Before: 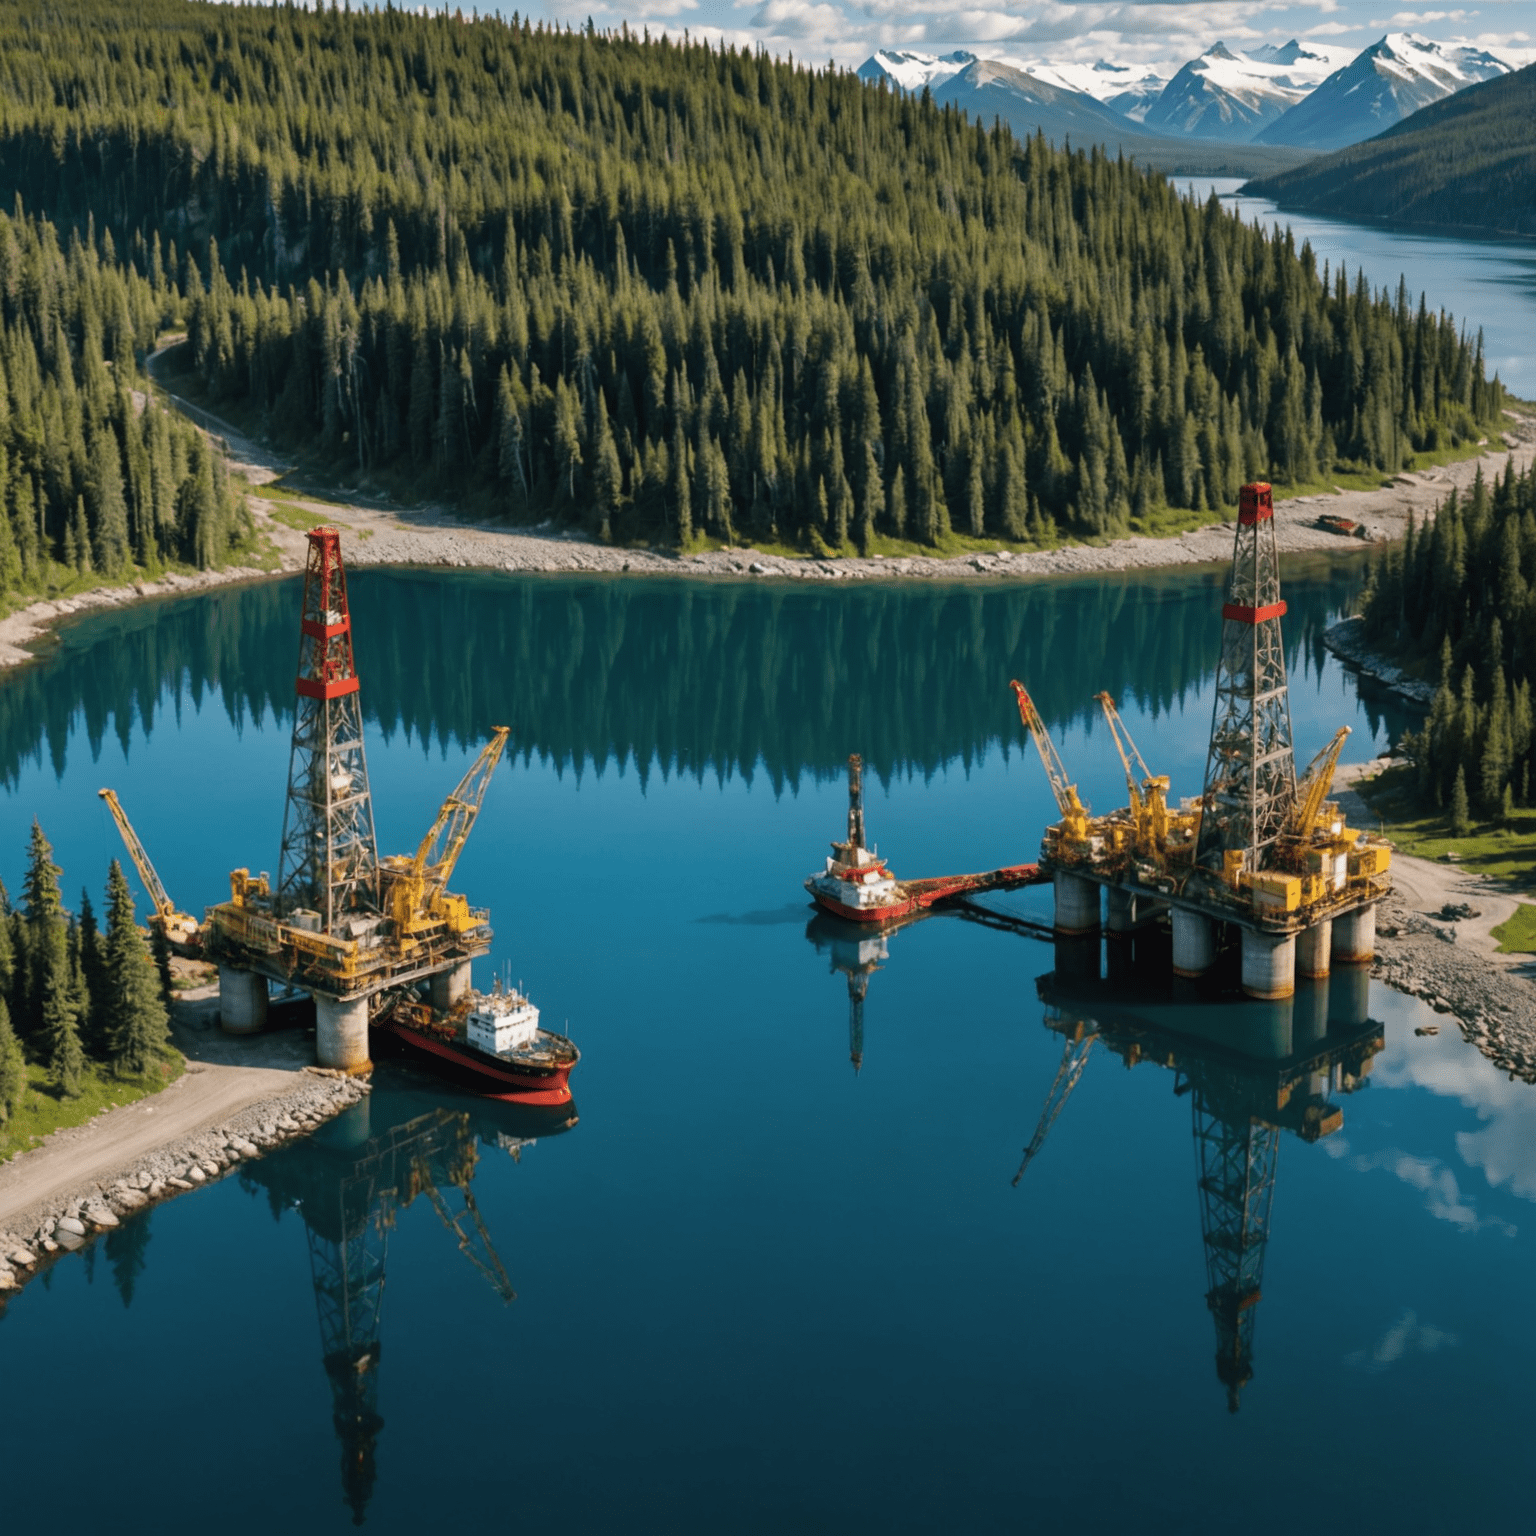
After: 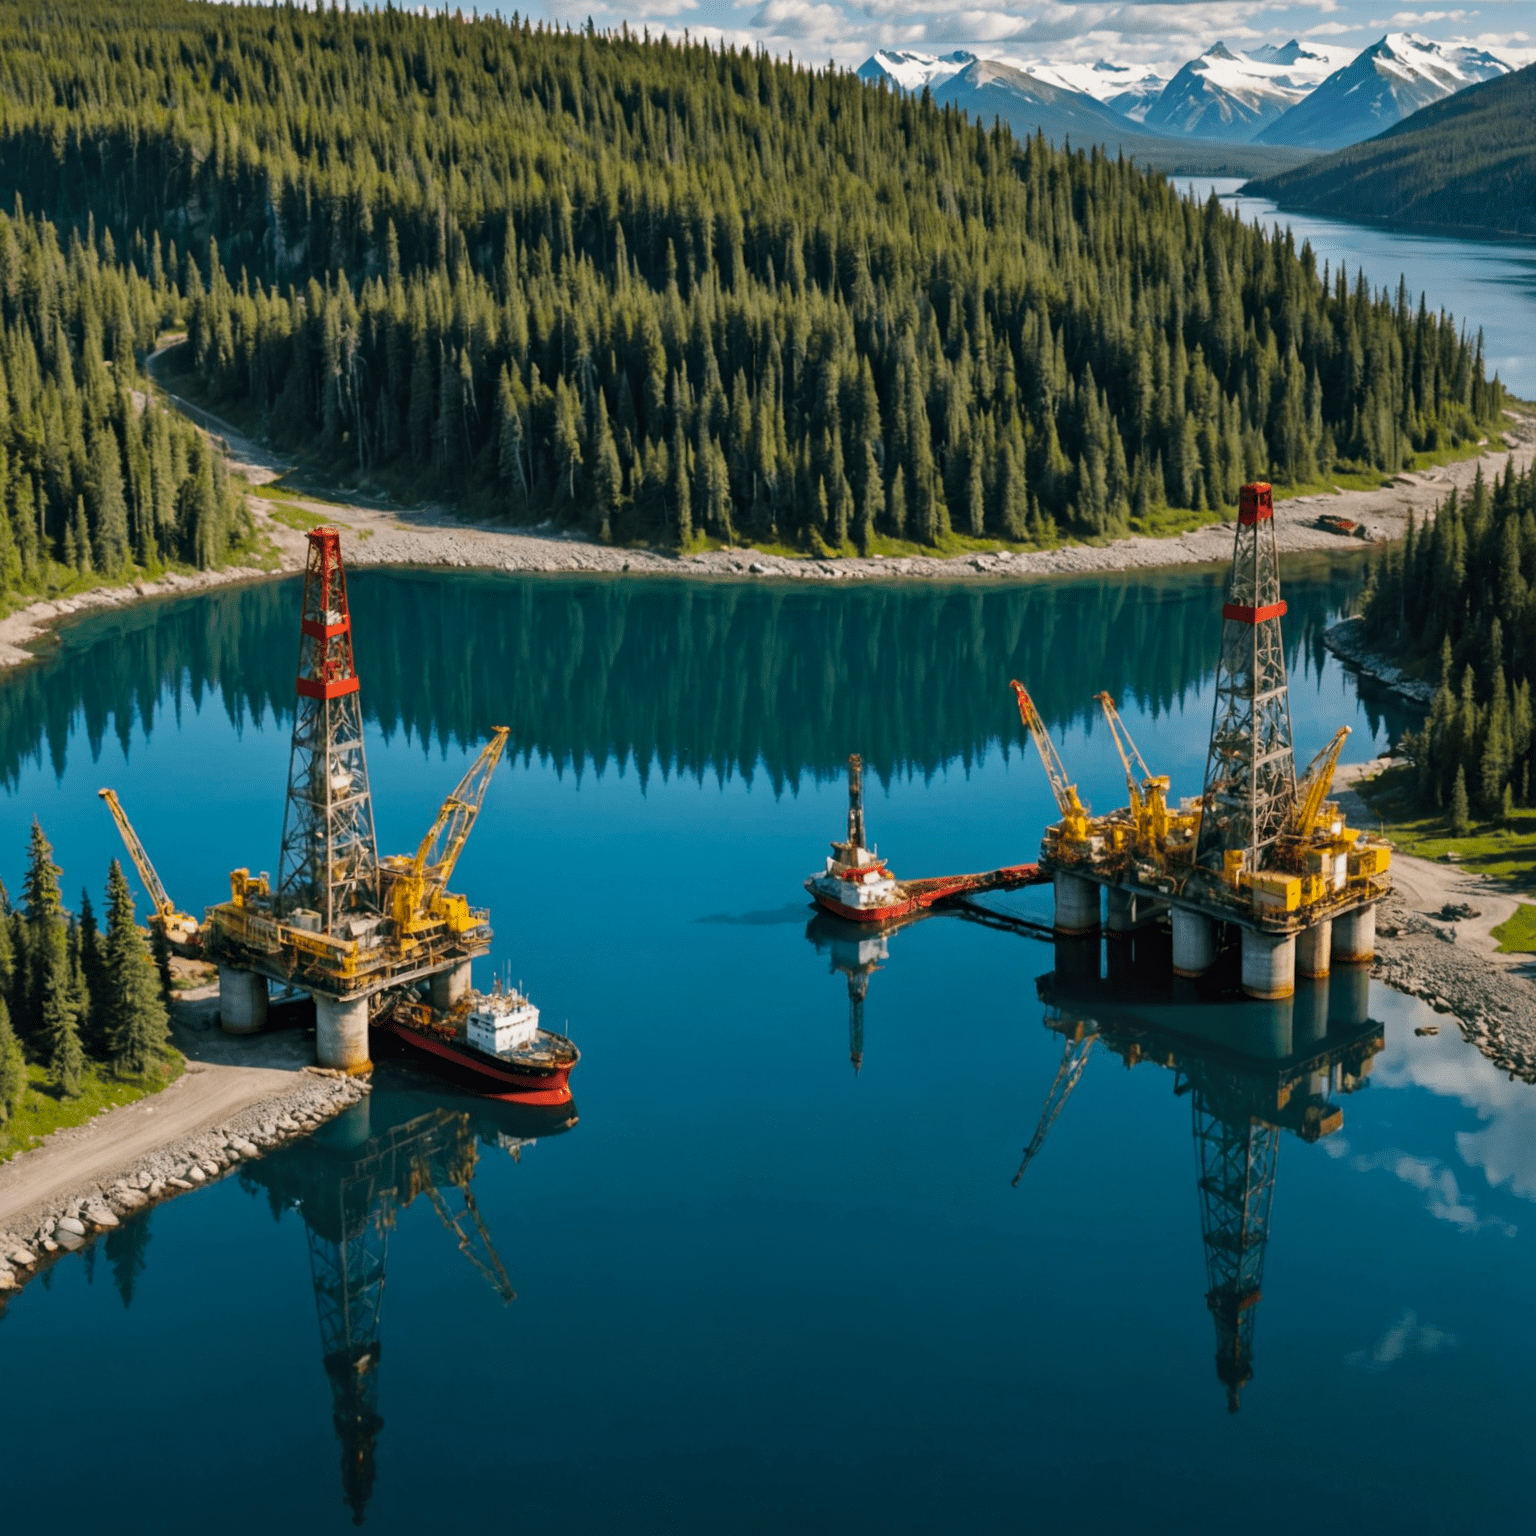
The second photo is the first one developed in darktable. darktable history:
local contrast: mode bilateral grid, contrast 27, coarseness 16, detail 115%, midtone range 0.2
color balance rgb: perceptual saturation grading › global saturation 16.952%, perceptual brilliance grading › global brilliance 1.586%, perceptual brilliance grading › highlights -3.845%
